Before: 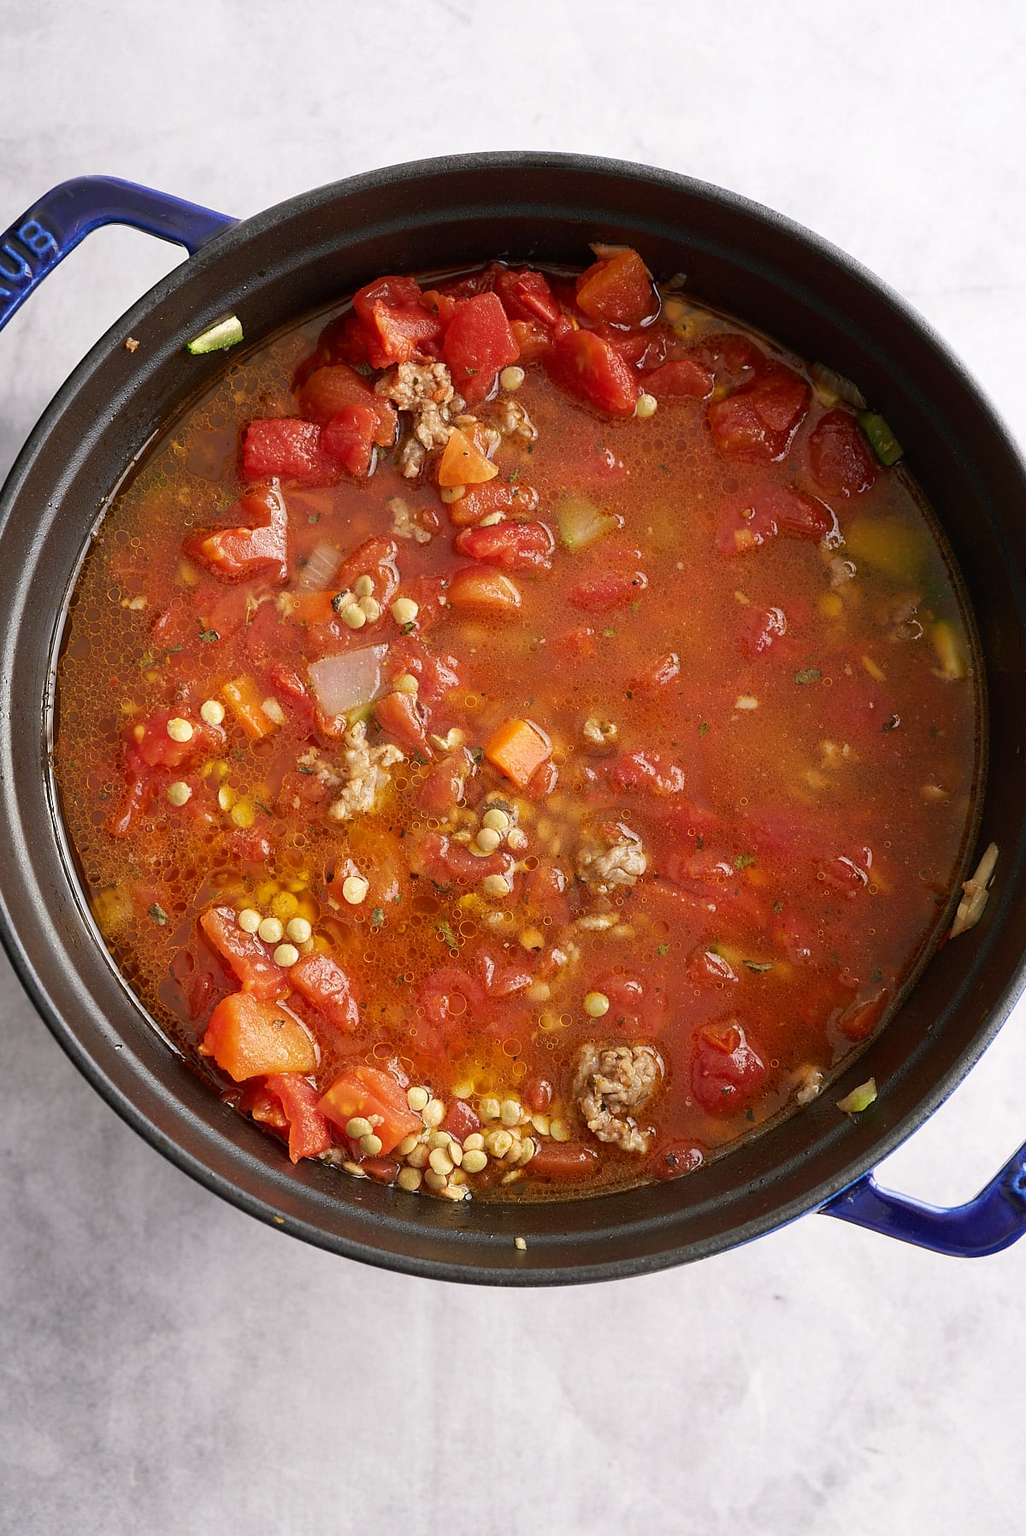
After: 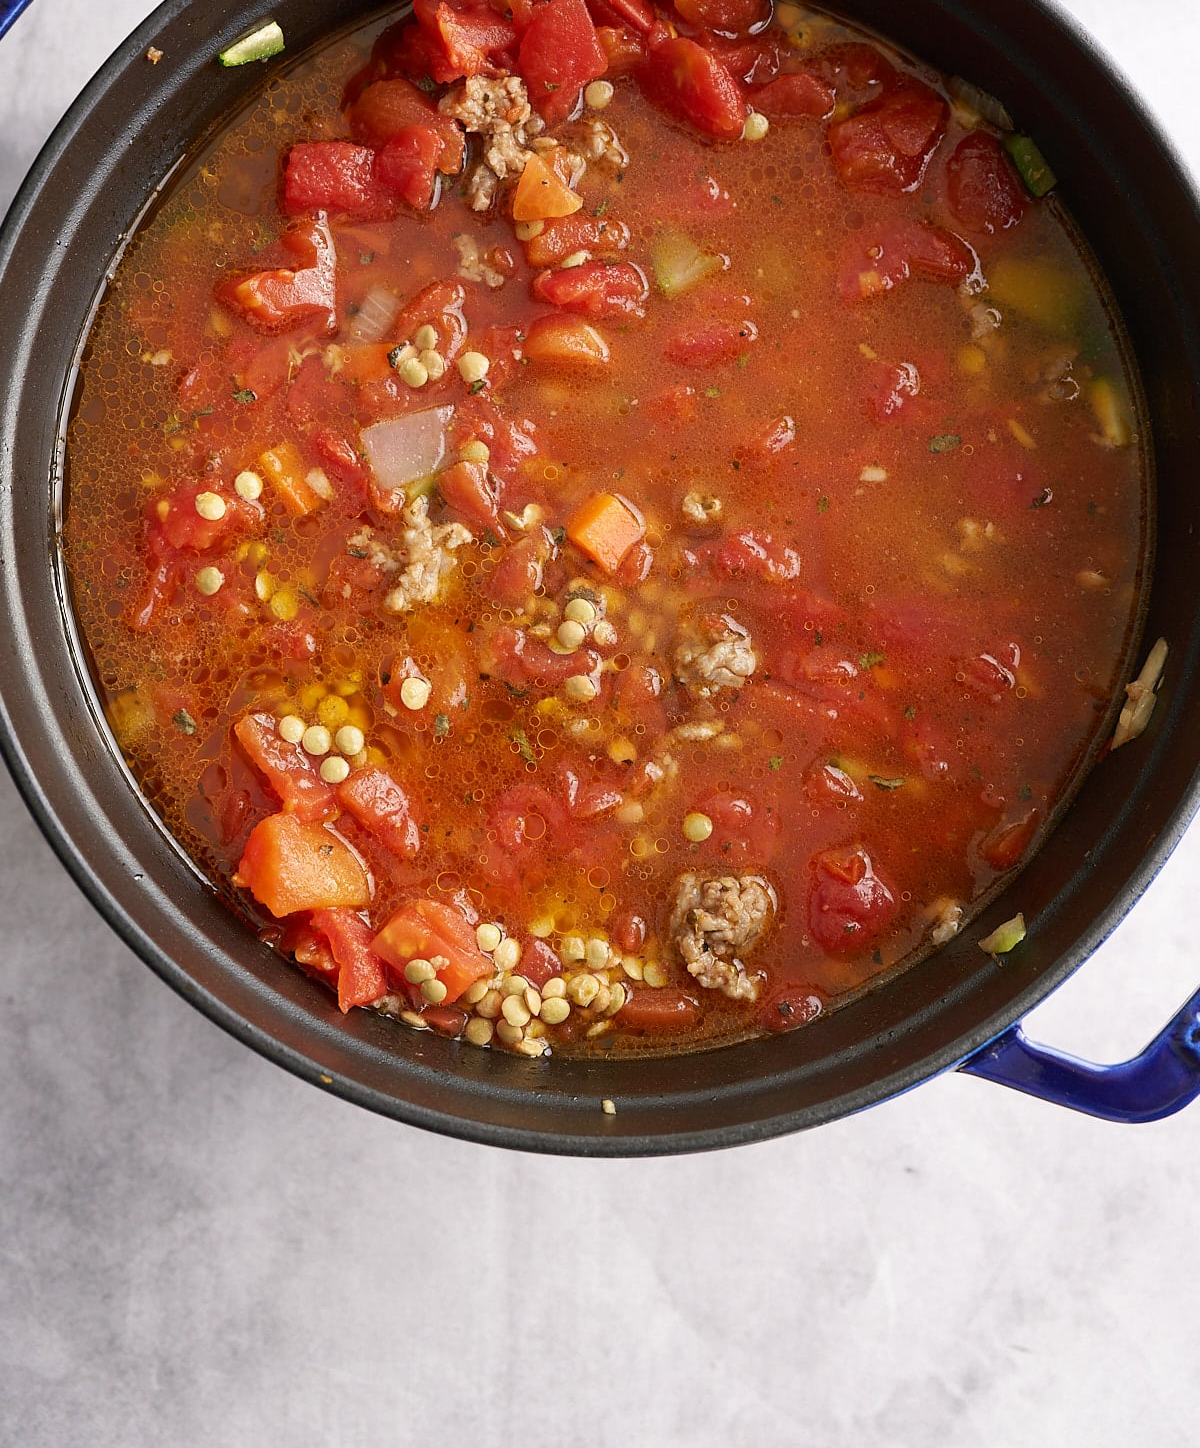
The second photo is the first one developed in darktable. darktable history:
crop and rotate: top 19.415%
